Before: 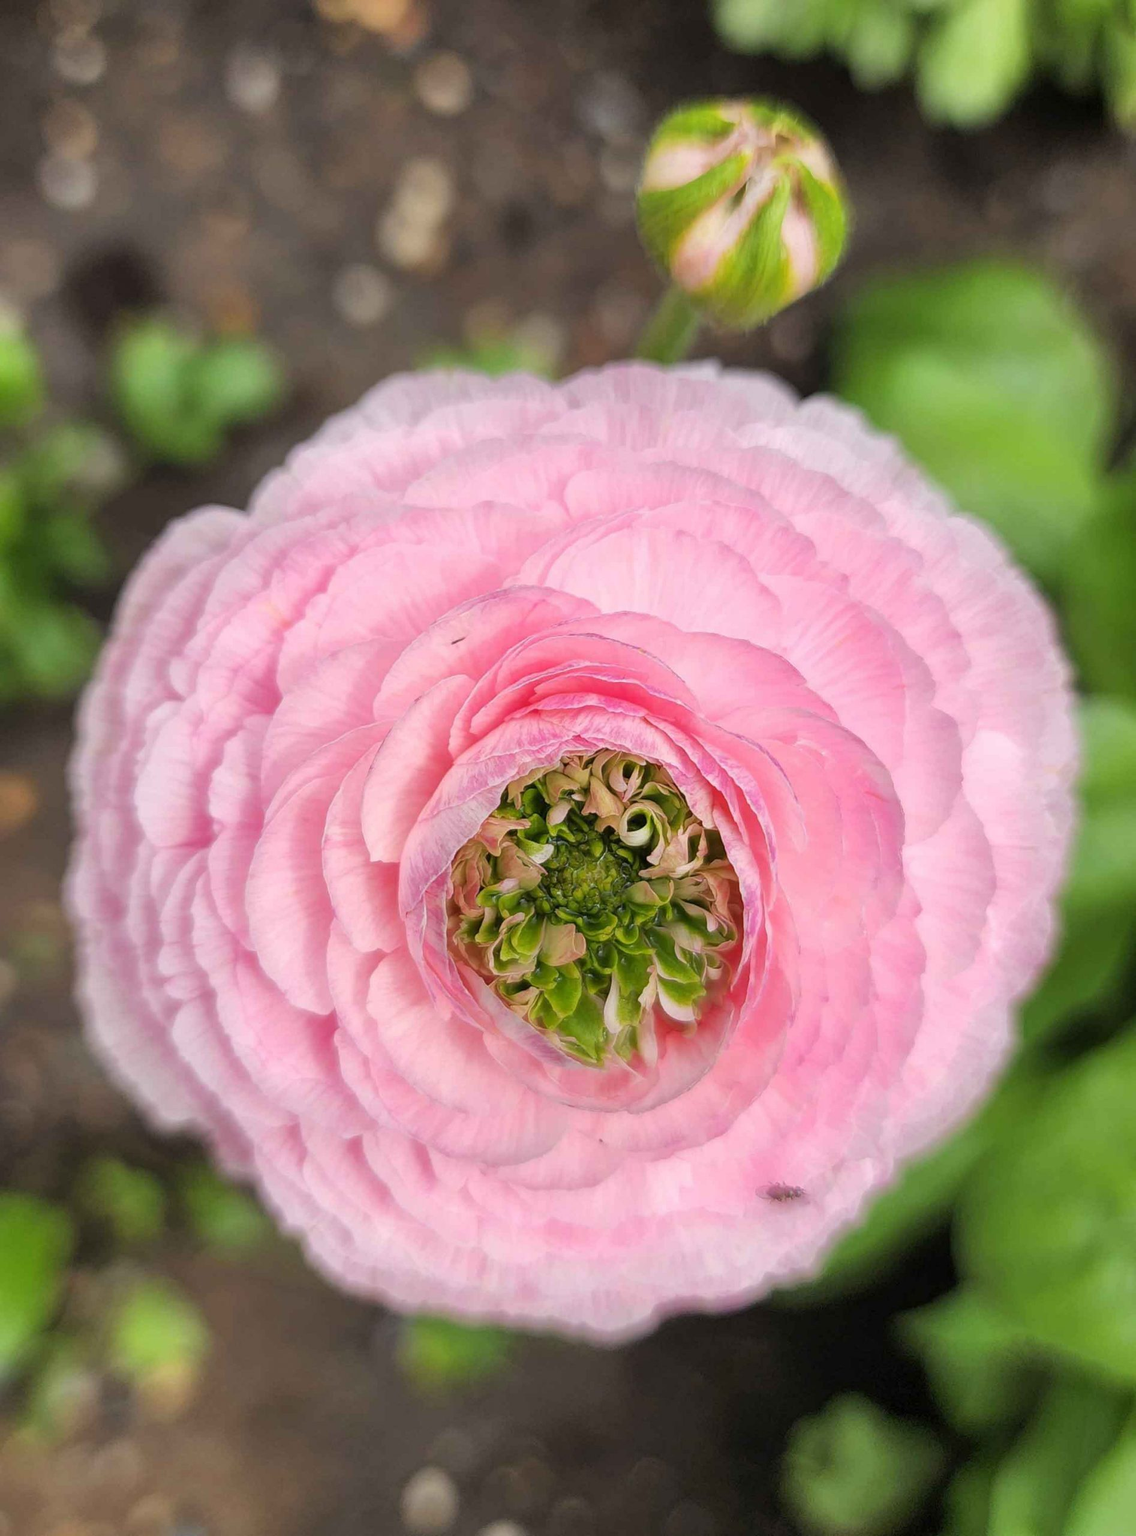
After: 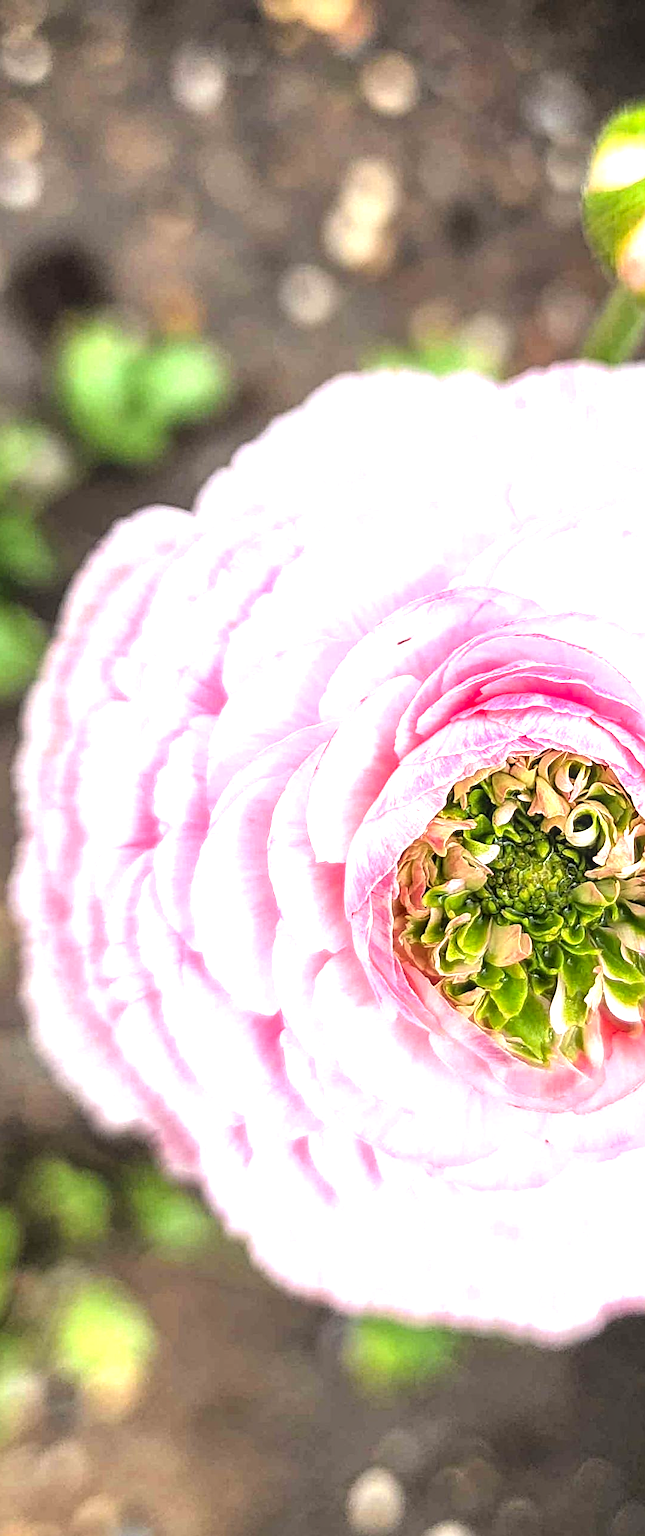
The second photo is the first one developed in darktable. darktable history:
crop: left 4.825%, right 38.396%
sharpen: radius 3.084
local contrast: on, module defaults
levels: levels [0.012, 0.367, 0.697]
